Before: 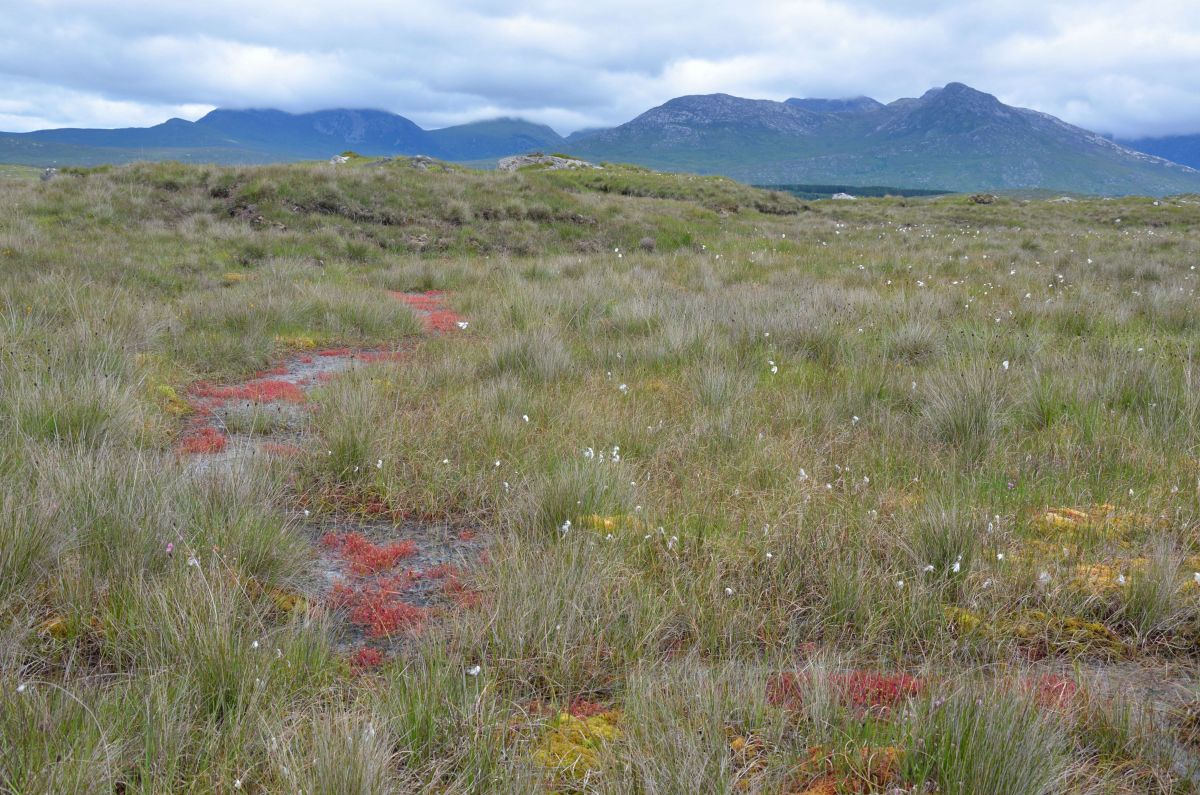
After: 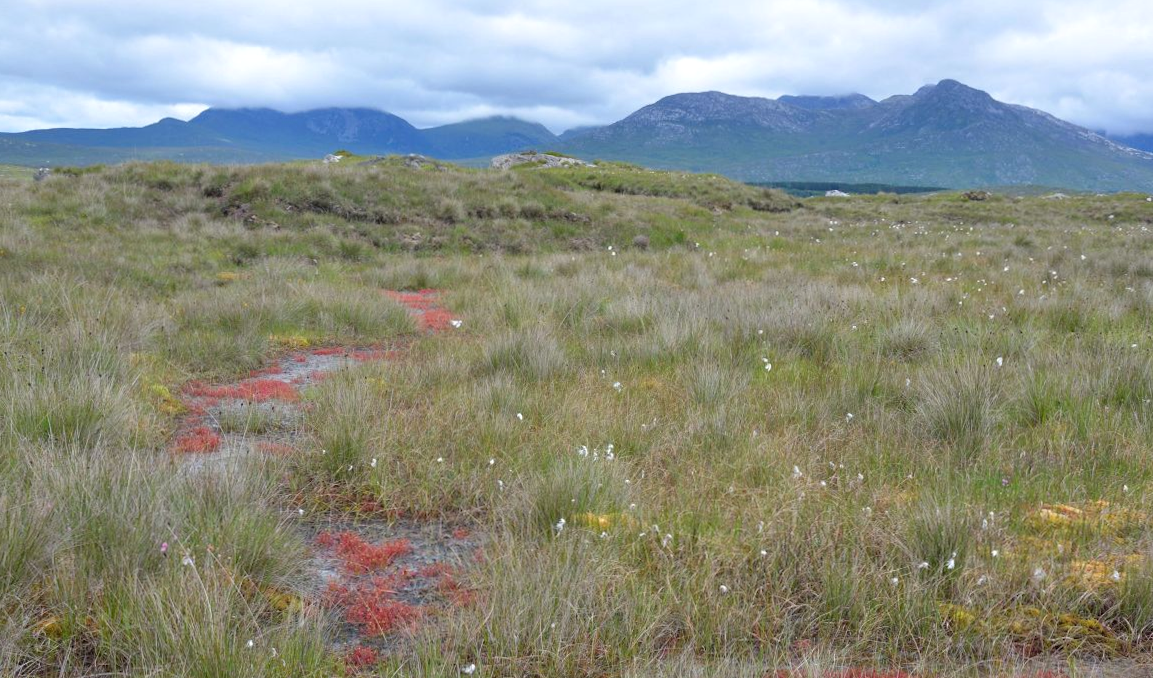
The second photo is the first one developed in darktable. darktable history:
levels: levels [0, 0.498, 0.996]
exposure: exposure 0.078 EV, compensate highlight preservation false
crop and rotate: angle 0.2°, left 0.275%, right 3.127%, bottom 14.18%
